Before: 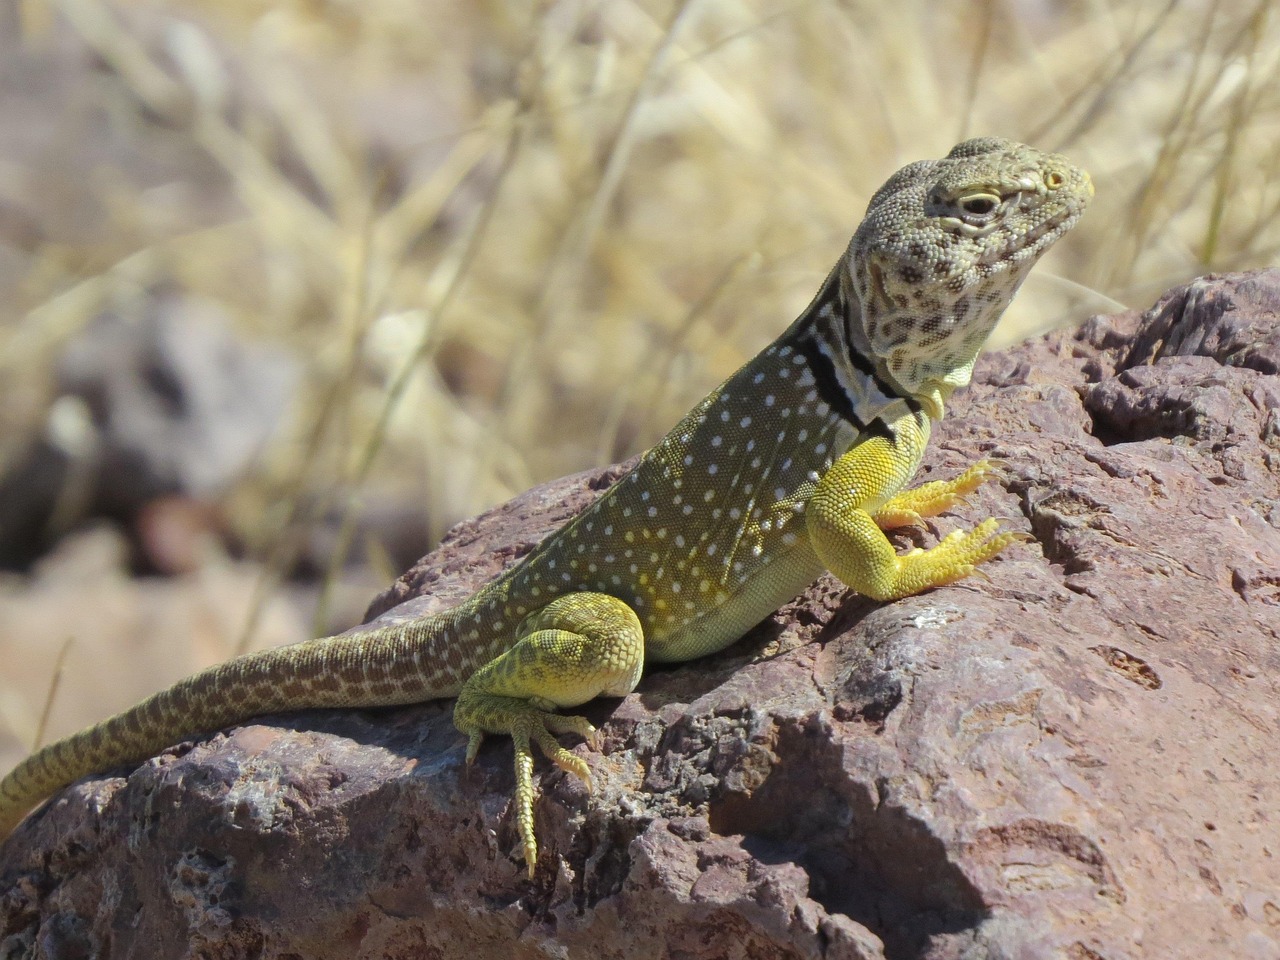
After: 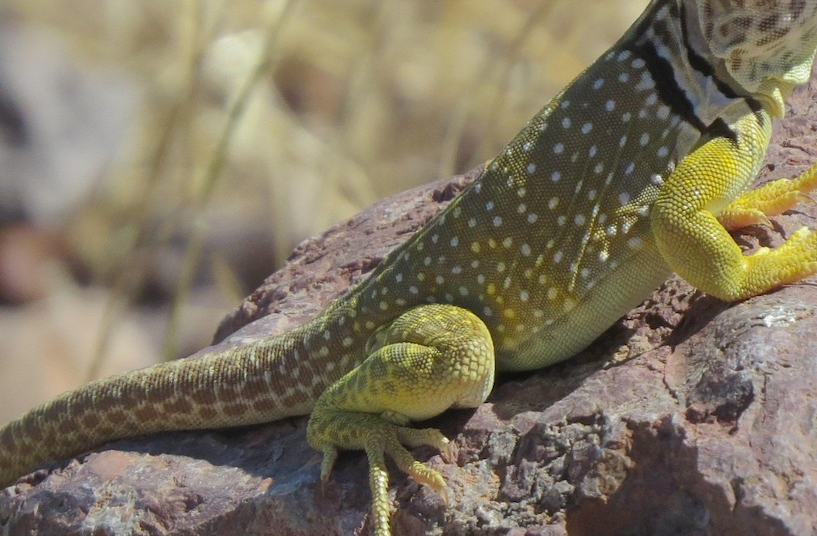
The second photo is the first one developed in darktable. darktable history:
rotate and perspective: rotation -2.29°, automatic cropping off
shadows and highlights: on, module defaults
crop: left 13.312%, top 31.28%, right 24.627%, bottom 15.582%
exposure: exposure -0.041 EV, compensate highlight preservation false
